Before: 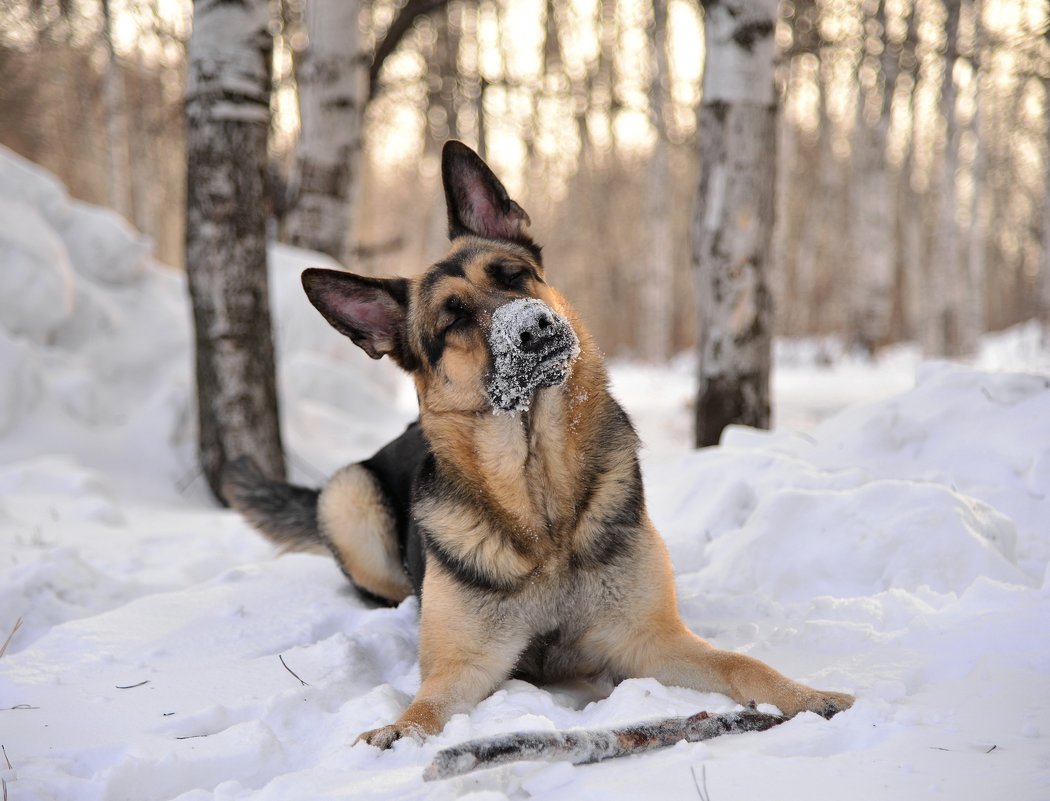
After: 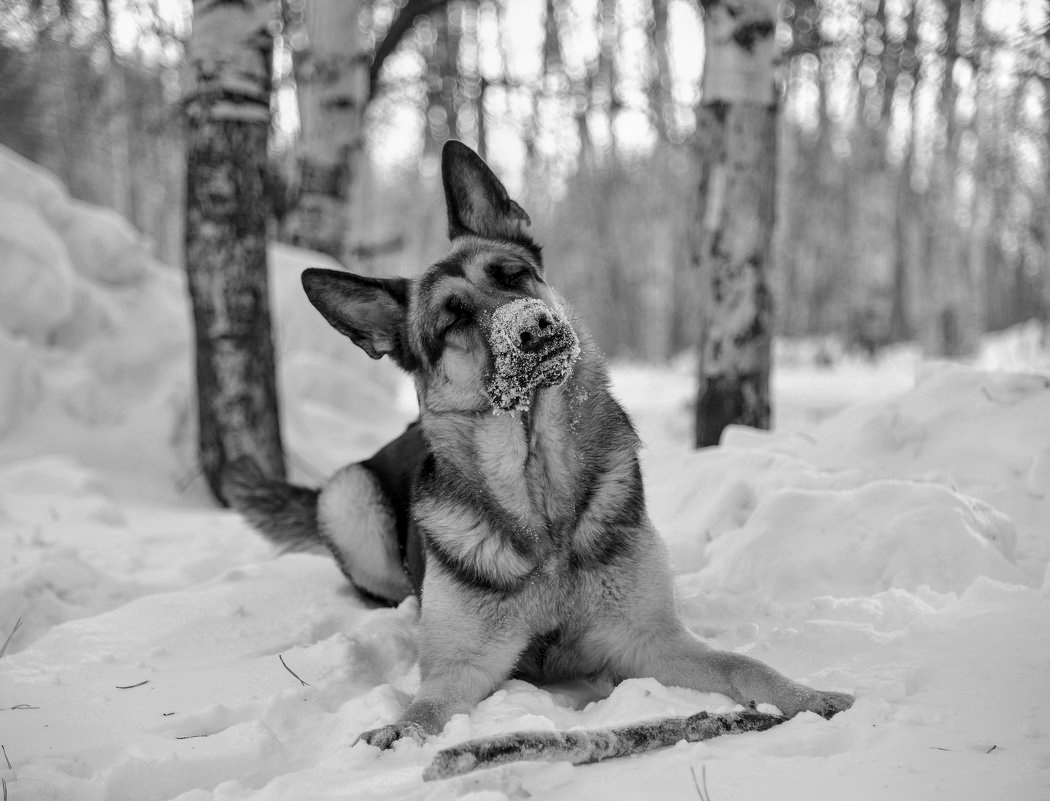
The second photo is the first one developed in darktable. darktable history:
monochrome: a -71.75, b 75.82
local contrast: on, module defaults
color zones: curves: ch1 [(0, 0.525) (0.143, 0.556) (0.286, 0.52) (0.429, 0.5) (0.571, 0.5) (0.714, 0.5) (0.857, 0.503) (1, 0.525)]
